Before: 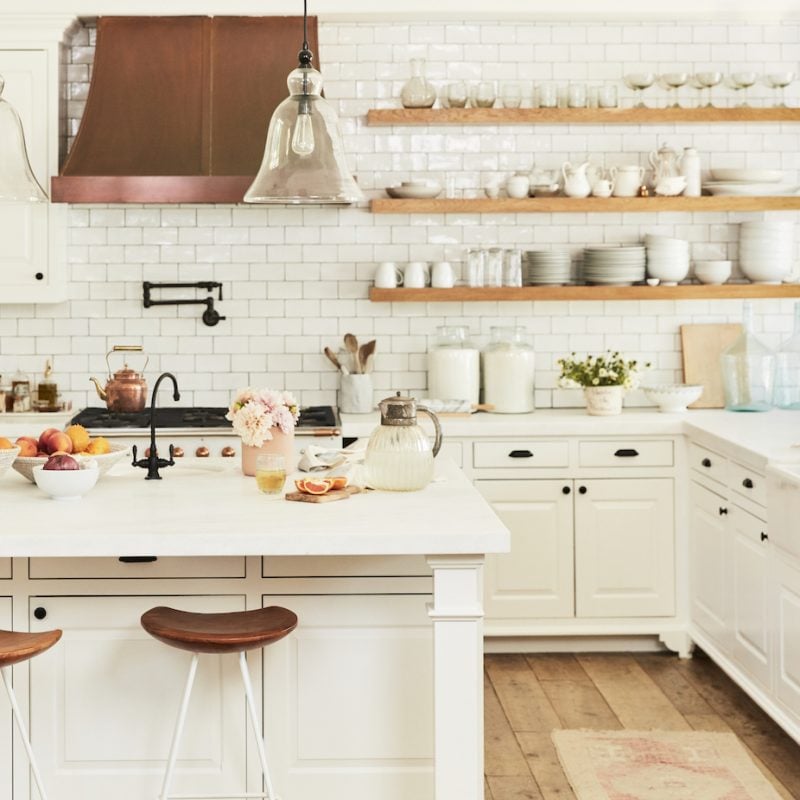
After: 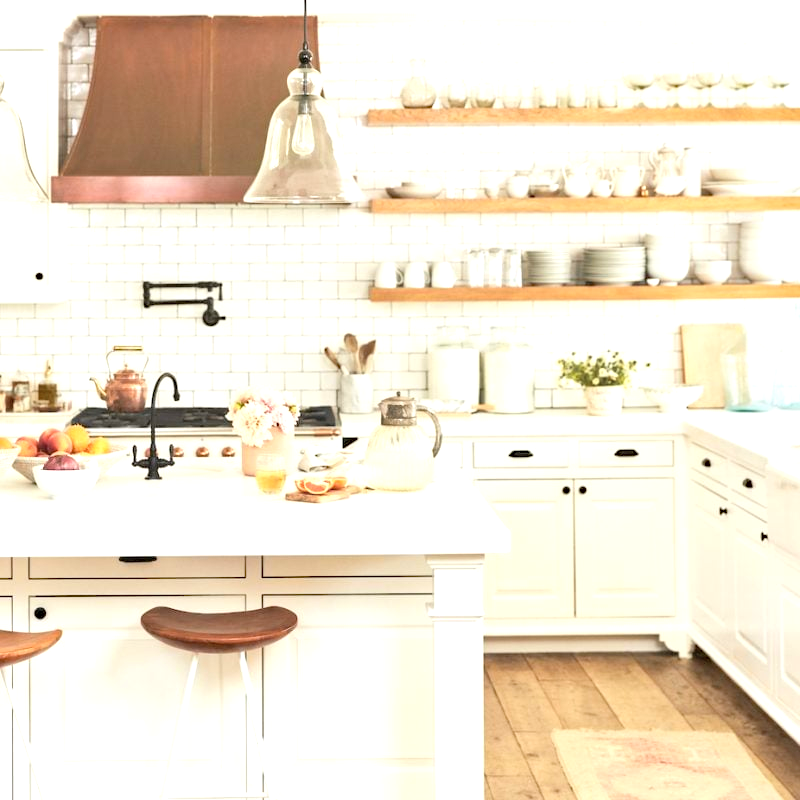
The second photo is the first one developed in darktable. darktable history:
exposure: black level correction 0, exposure 0.701 EV, compensate highlight preservation false
contrast brightness saturation: brightness 0.136
haze removal: compatibility mode true, adaptive false
